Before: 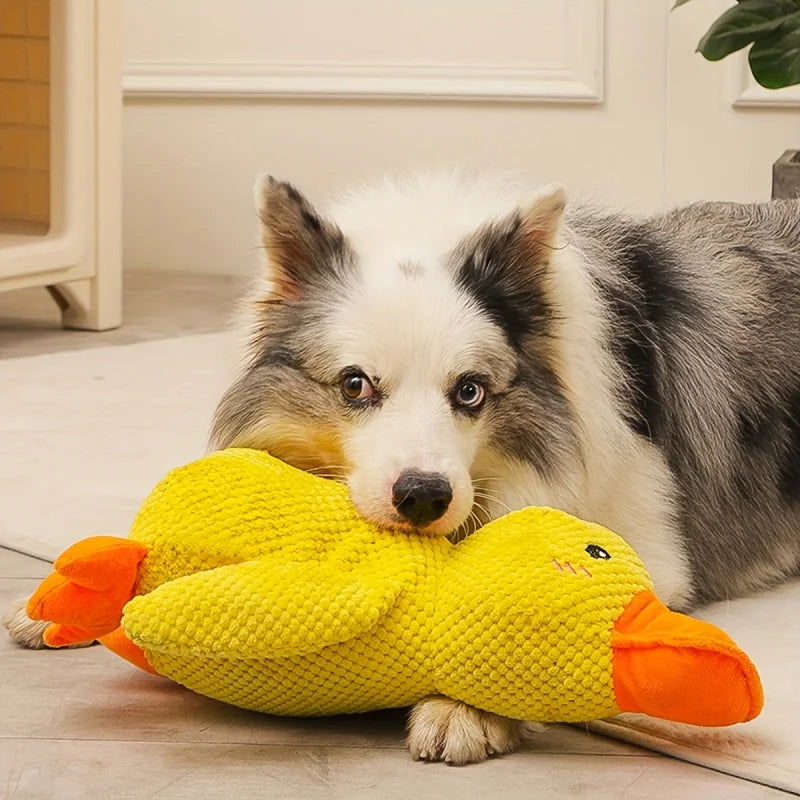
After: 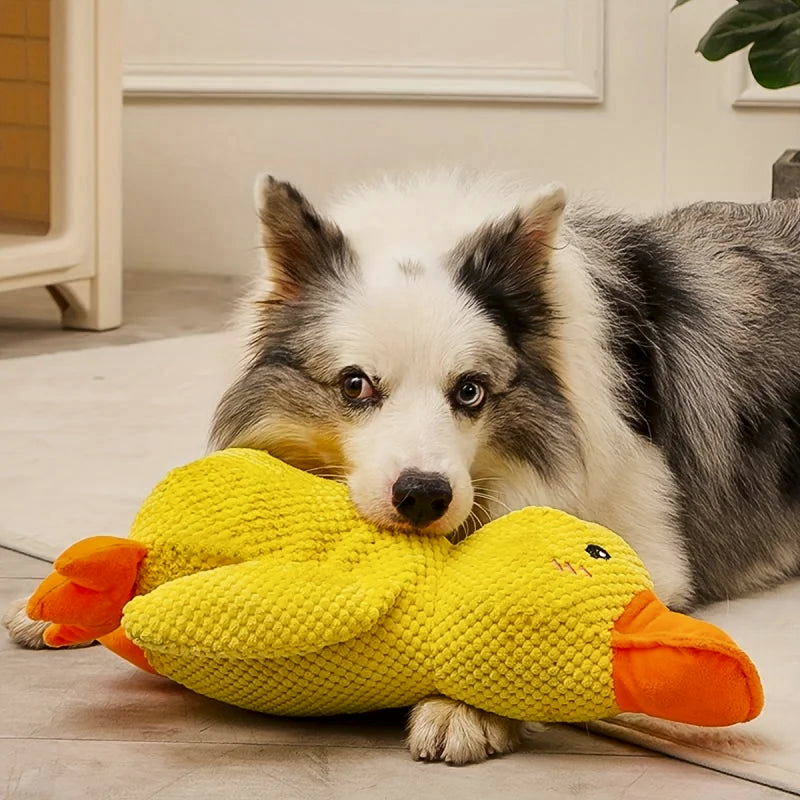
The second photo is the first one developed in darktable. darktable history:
local contrast: mode bilateral grid, contrast 24, coarseness 61, detail 152%, midtone range 0.2
exposure: exposure -0.255 EV, compensate exposure bias true, compensate highlight preservation false
